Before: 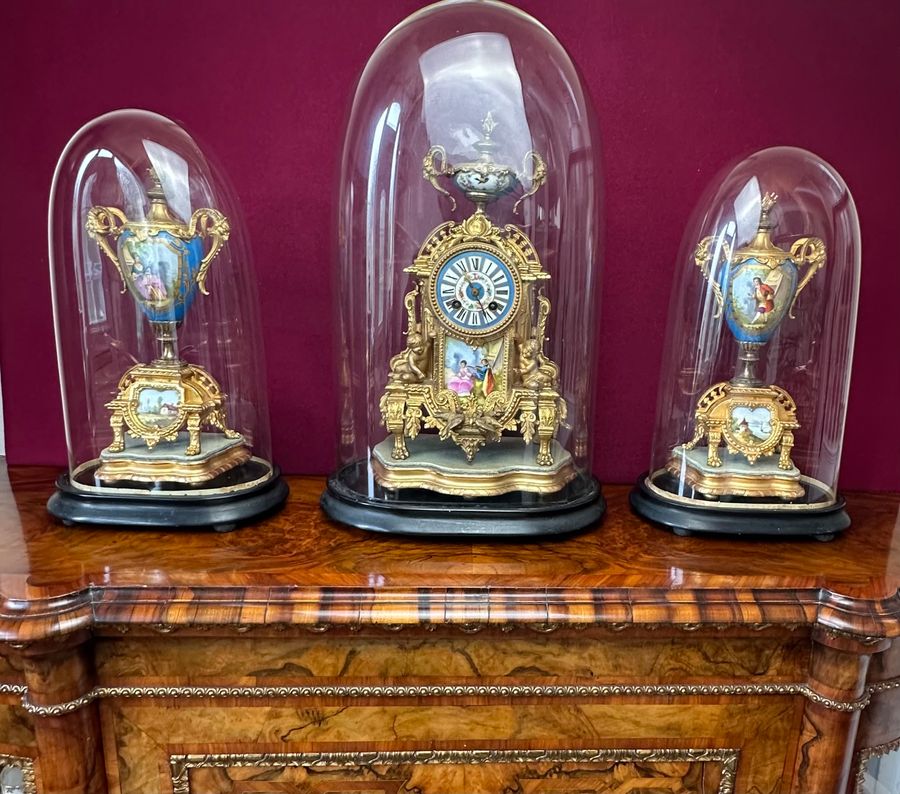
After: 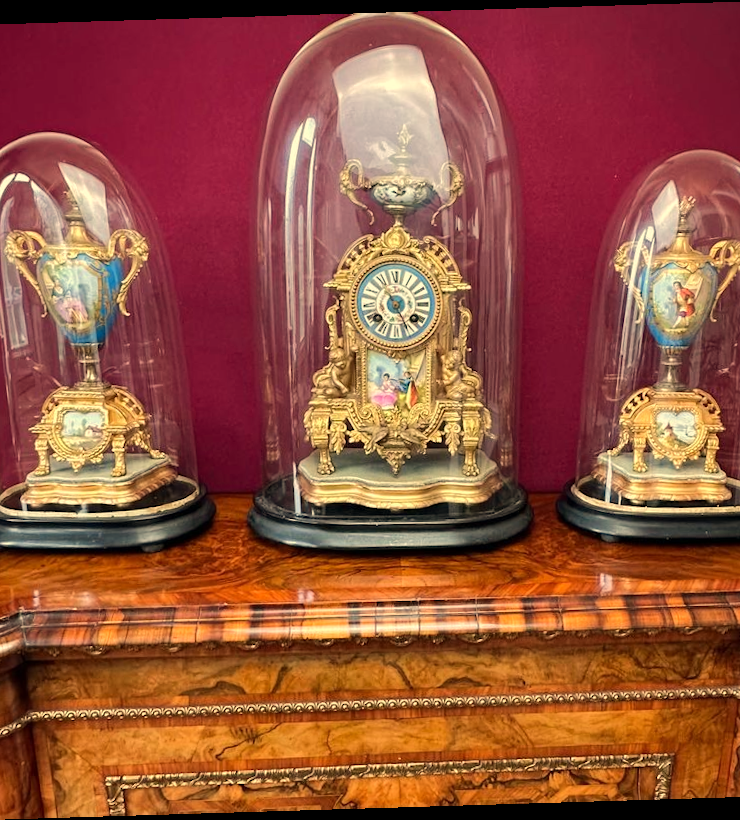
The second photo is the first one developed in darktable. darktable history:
crop and rotate: left 9.597%, right 10.195%
rotate and perspective: rotation -1.75°, automatic cropping off
base curve: curves: ch0 [(0, 0) (0.262, 0.32) (0.722, 0.705) (1, 1)]
white balance: red 1.138, green 0.996, blue 0.812
